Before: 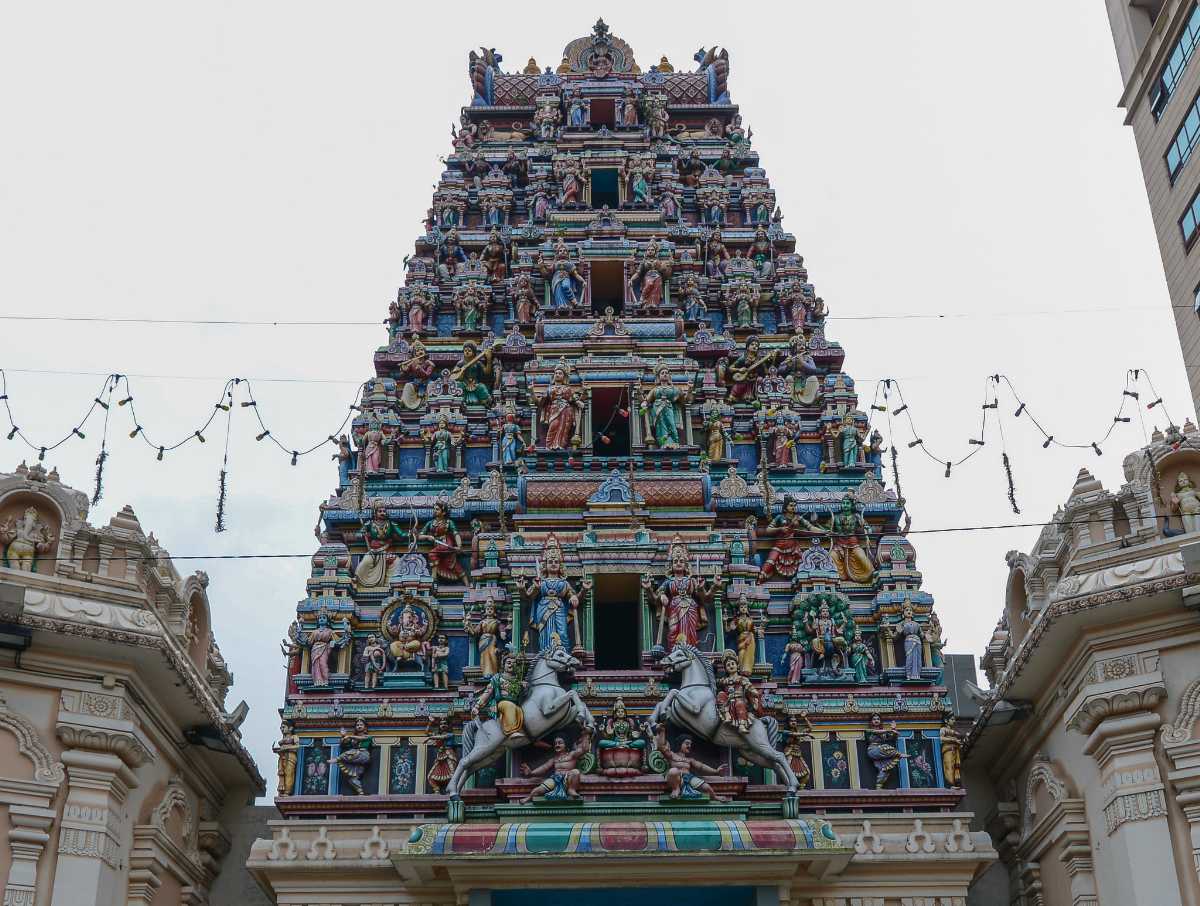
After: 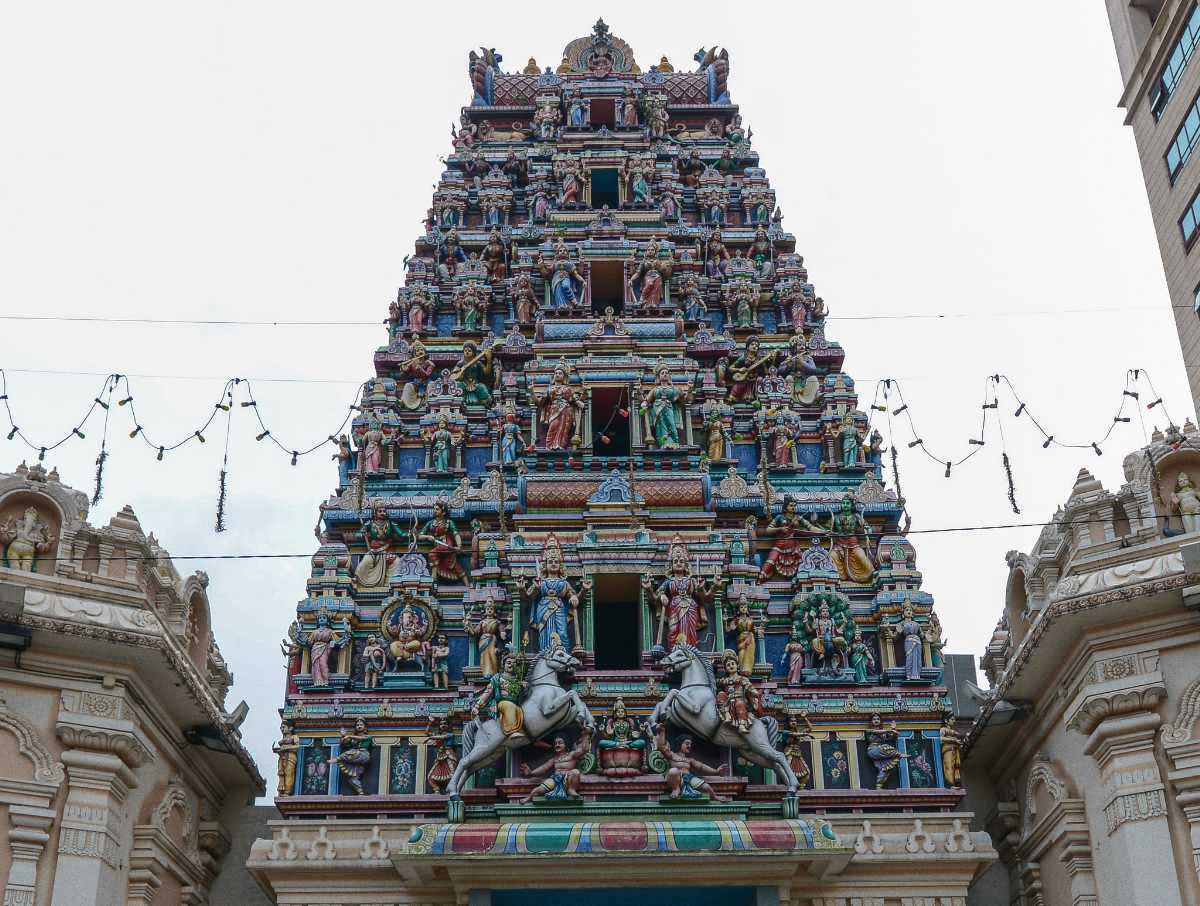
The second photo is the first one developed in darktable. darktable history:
exposure: exposure 0.161 EV, compensate highlight preservation false
grain: coarseness 0.47 ISO
